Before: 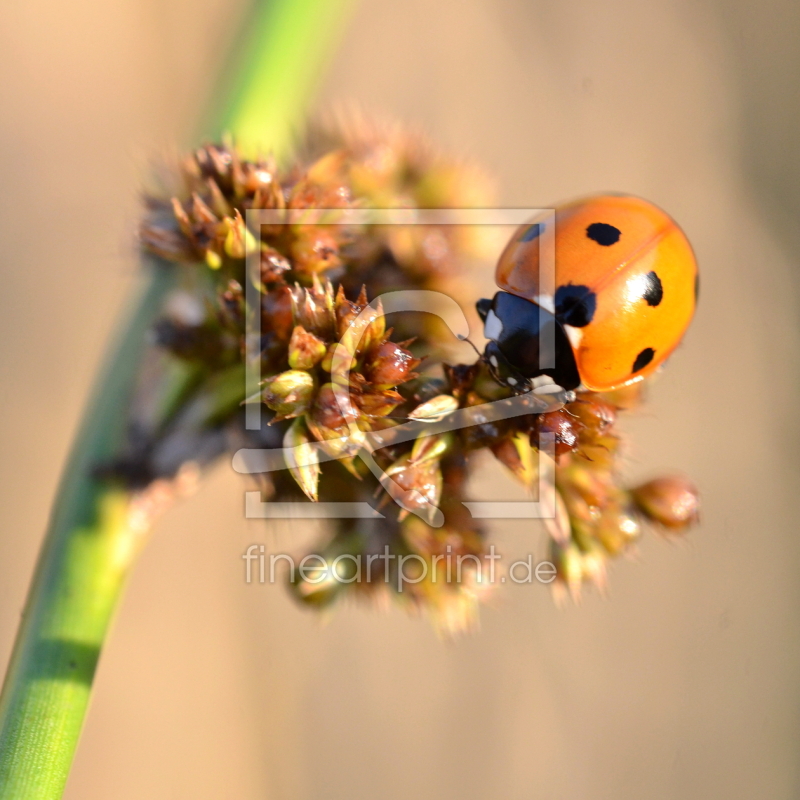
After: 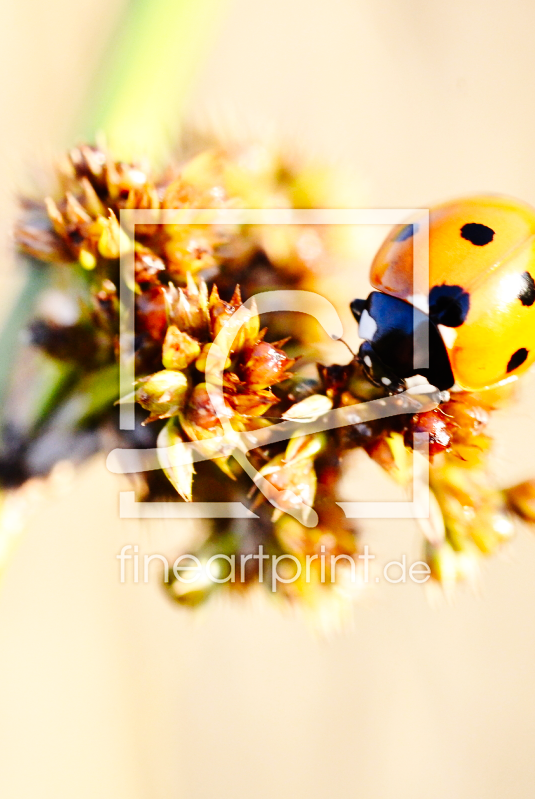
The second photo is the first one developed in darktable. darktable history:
base curve: curves: ch0 [(0, 0) (0, 0) (0.002, 0.001) (0.008, 0.003) (0.019, 0.011) (0.037, 0.037) (0.064, 0.11) (0.102, 0.232) (0.152, 0.379) (0.216, 0.524) (0.296, 0.665) (0.394, 0.789) (0.512, 0.881) (0.651, 0.945) (0.813, 0.986) (1, 1)], preserve colors none
crop and rotate: left 15.841%, right 17.238%
